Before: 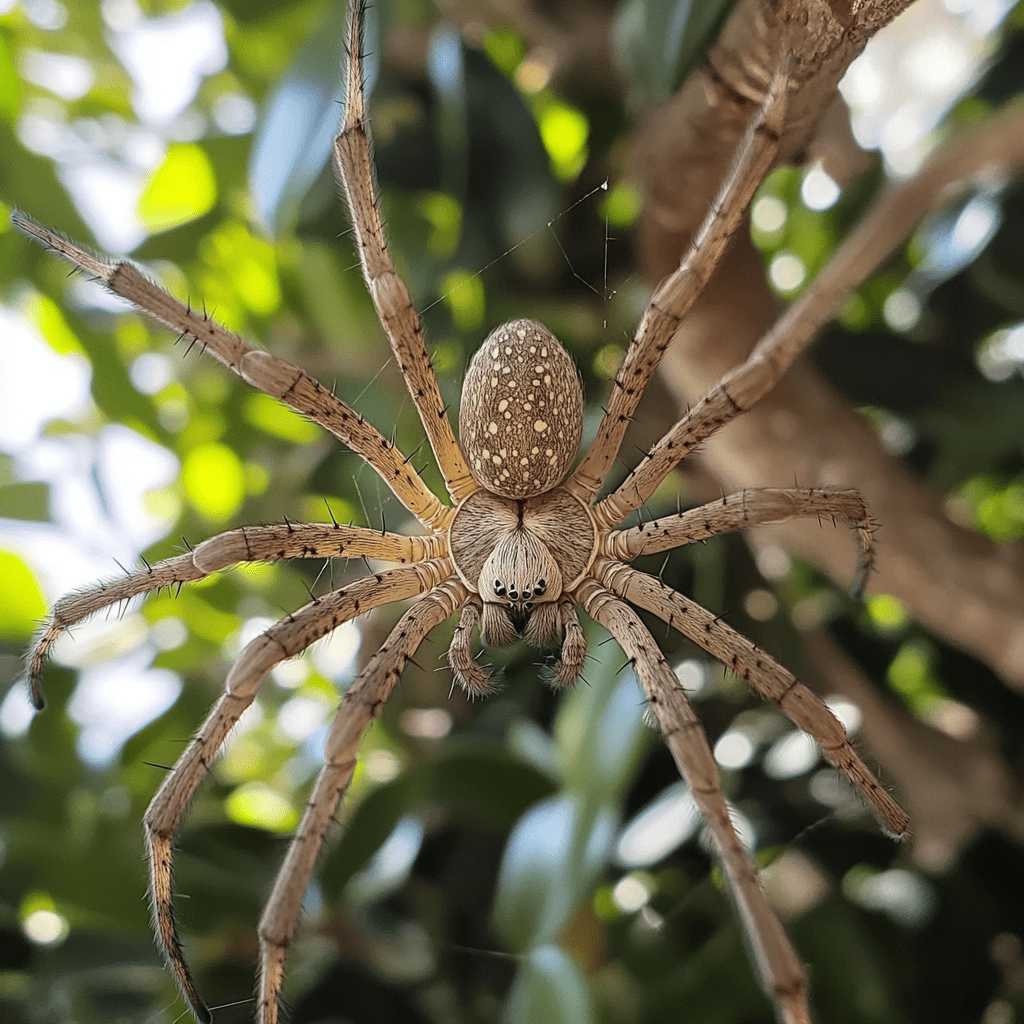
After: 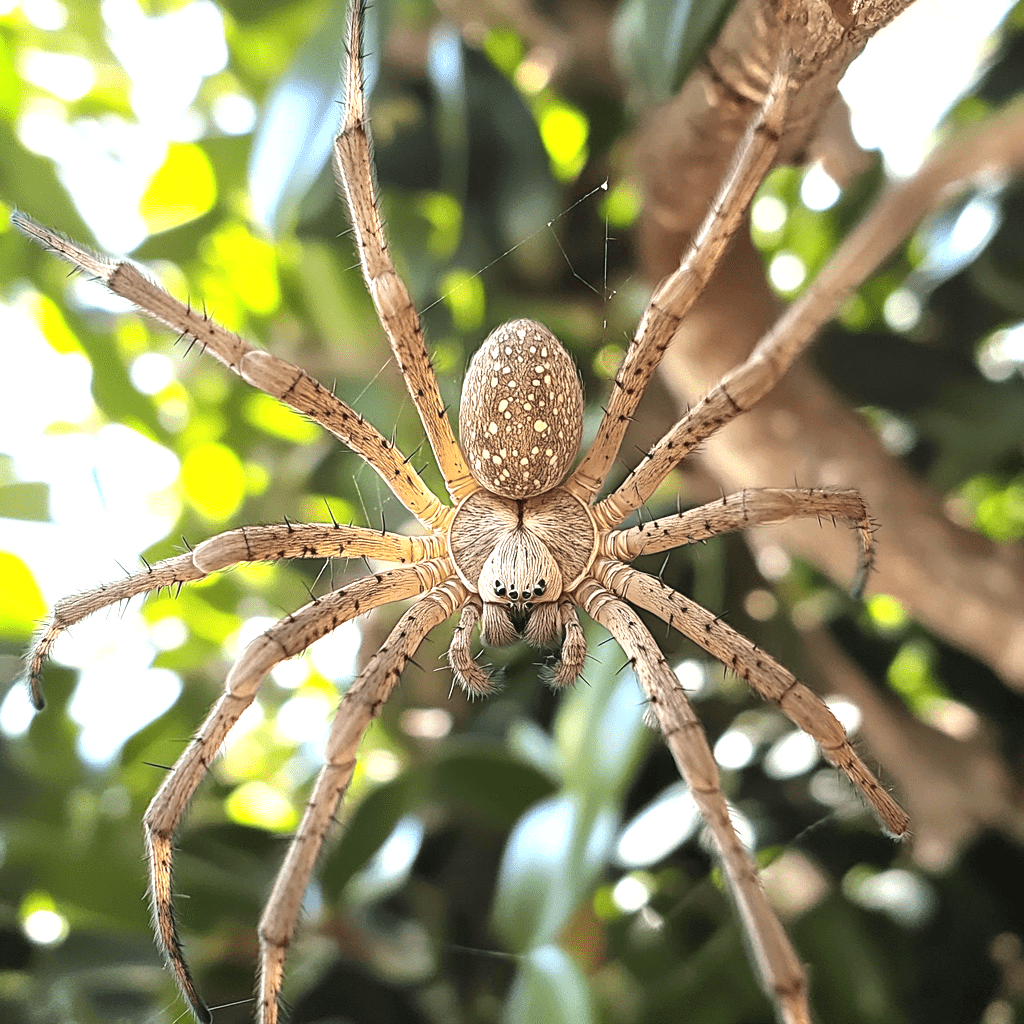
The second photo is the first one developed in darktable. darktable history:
exposure: exposure 1.061 EV, compensate highlight preservation false
